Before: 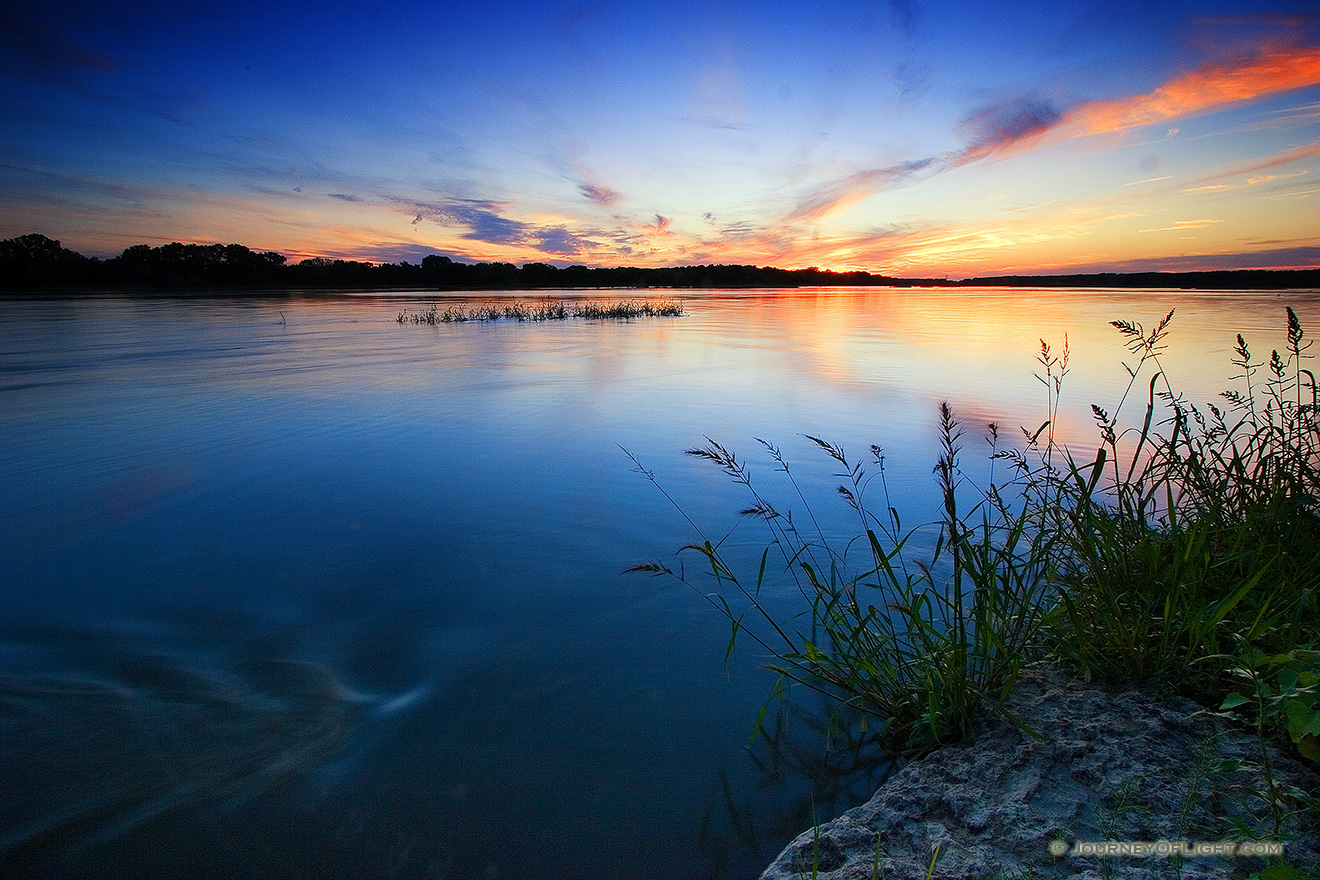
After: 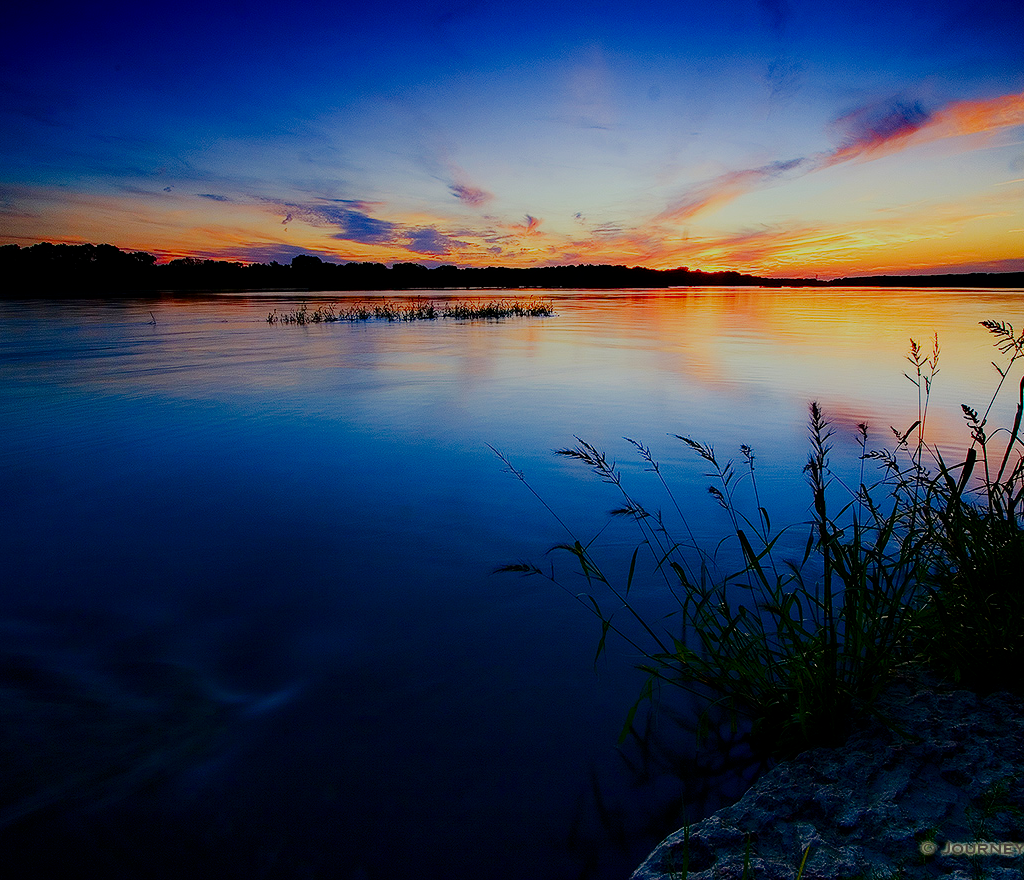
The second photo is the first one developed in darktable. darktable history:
contrast brightness saturation: contrast 0.066, brightness -0.133, saturation 0.059
filmic rgb: black relative exposure -6.93 EV, white relative exposure 5.68 EV, hardness 2.85
crop: left 9.86%, right 12.493%
color balance rgb: perceptual saturation grading › global saturation 35.677%, global vibrance 14.421%
shadows and highlights: shadows -63.53, white point adjustment -5.35, highlights 59.8
